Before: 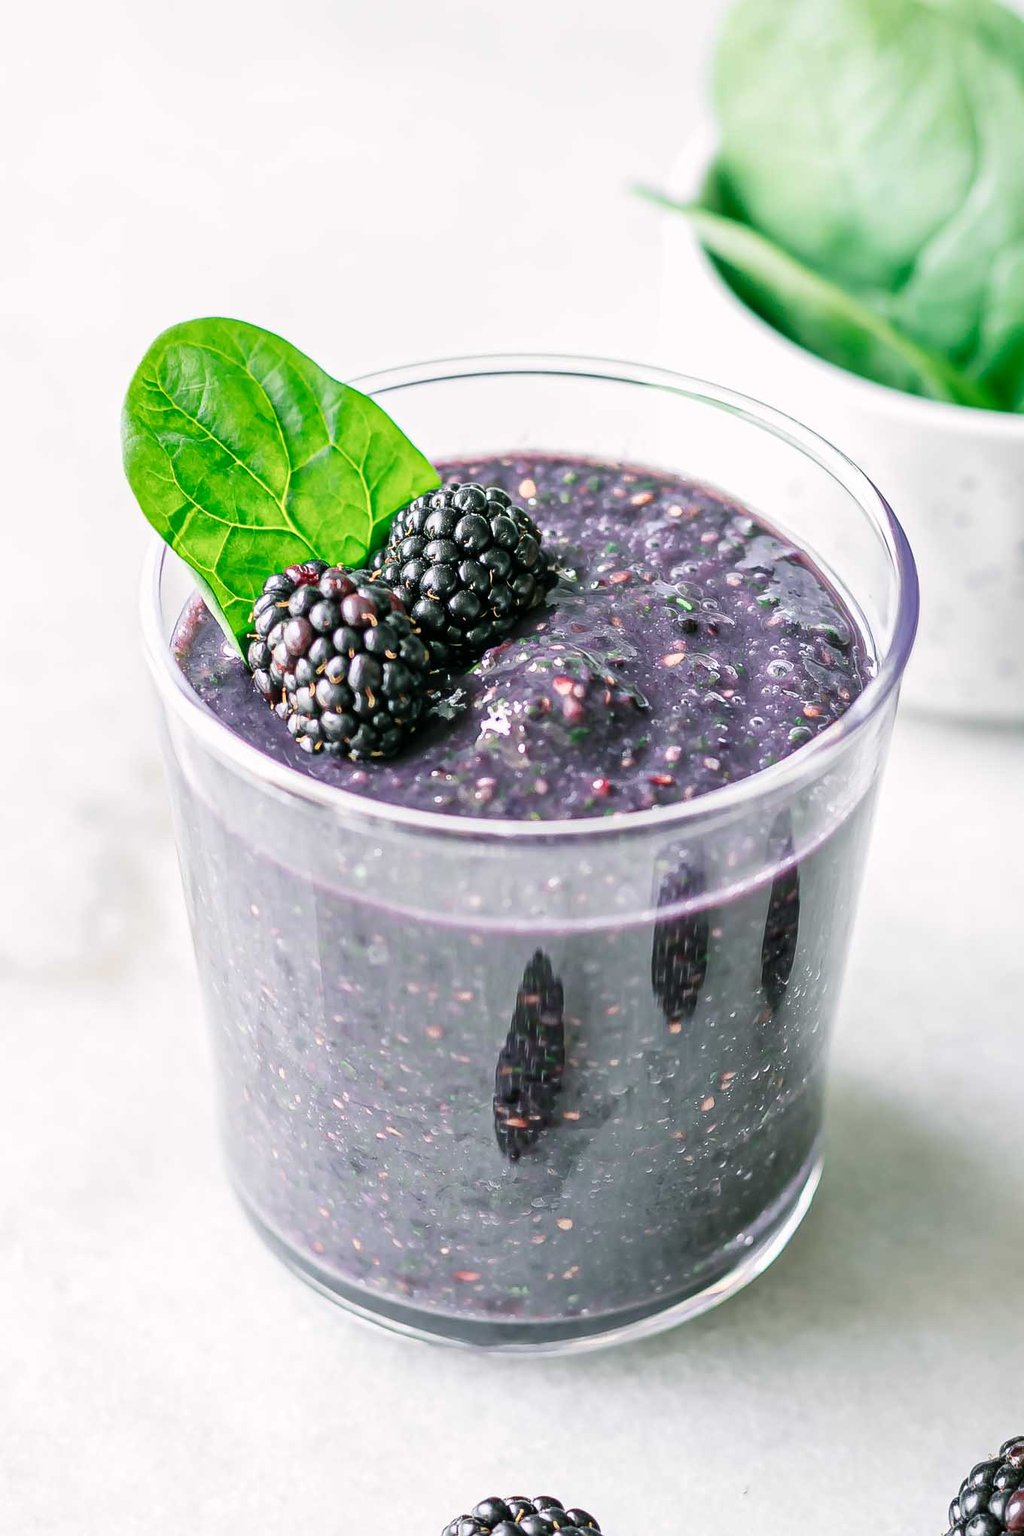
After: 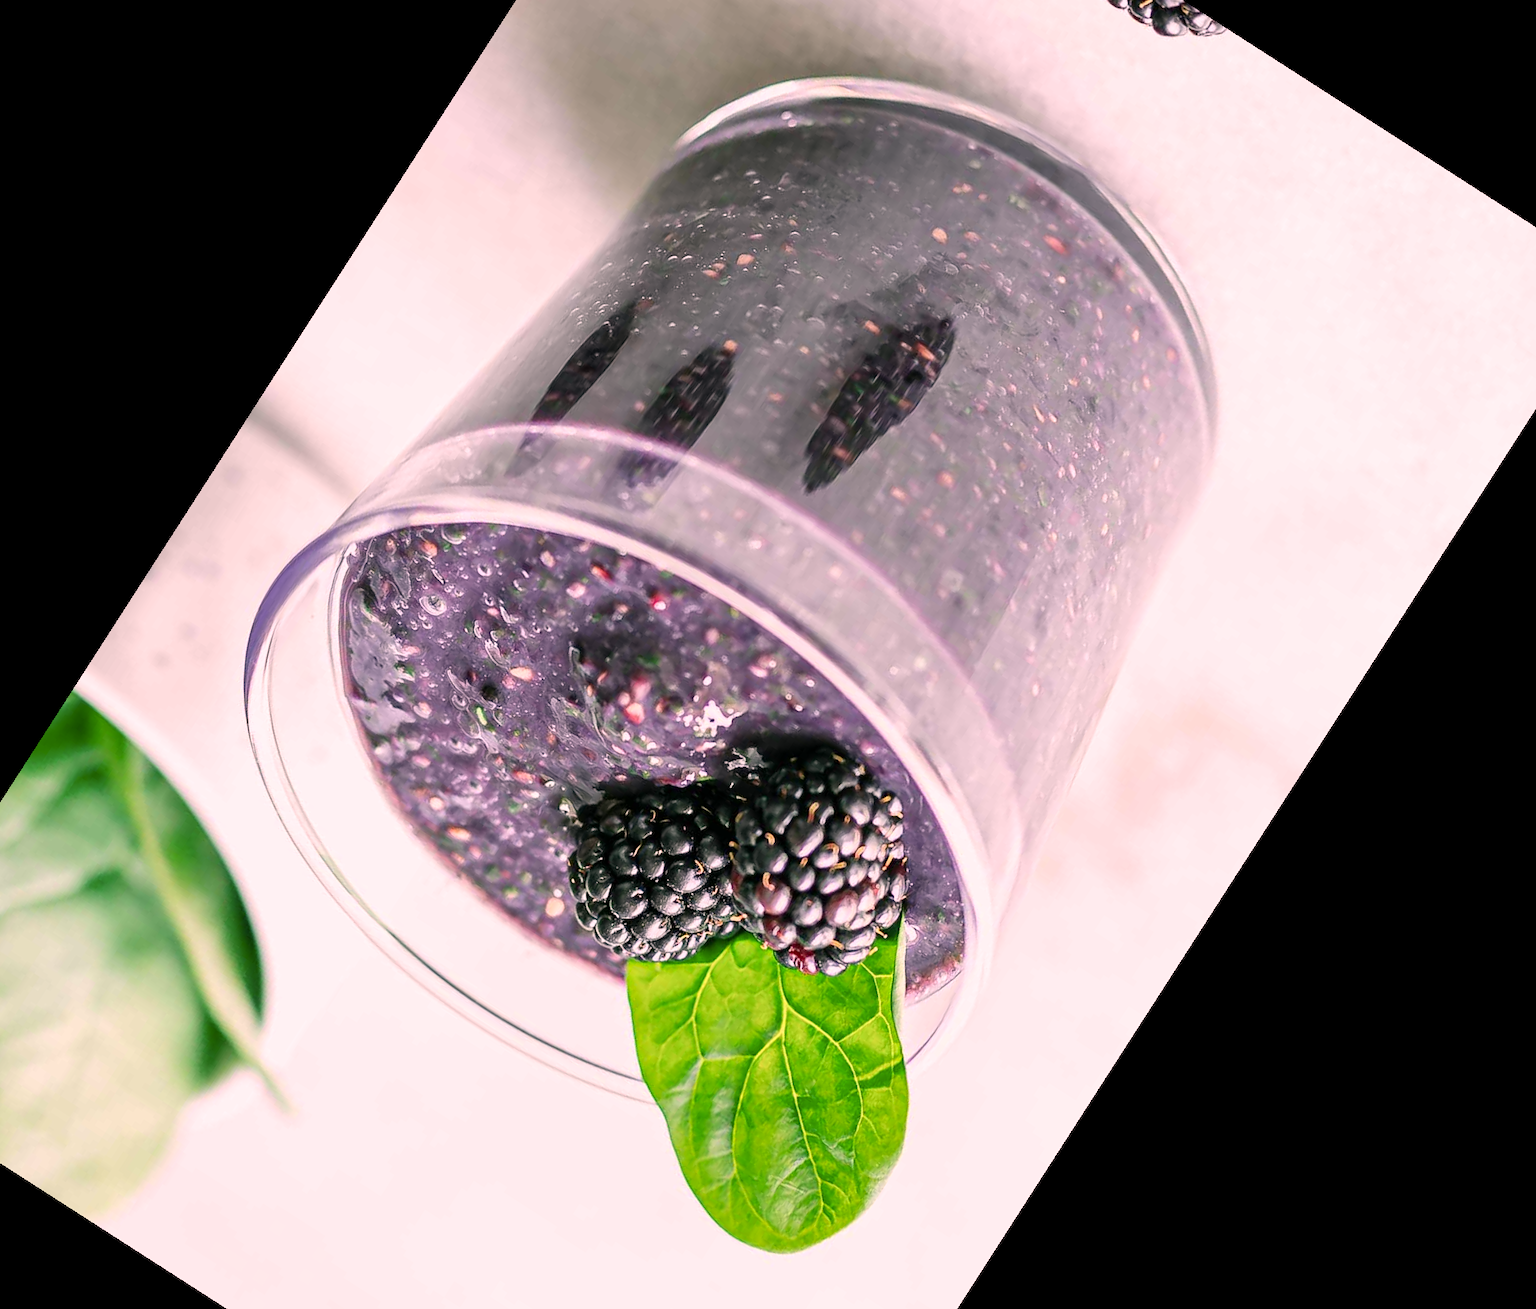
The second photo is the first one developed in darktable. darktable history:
color correction: highlights a* 14.75, highlights b* 4.87
crop and rotate: angle 147.26°, left 9.169%, top 15.6%, right 4.547%, bottom 17.003%
